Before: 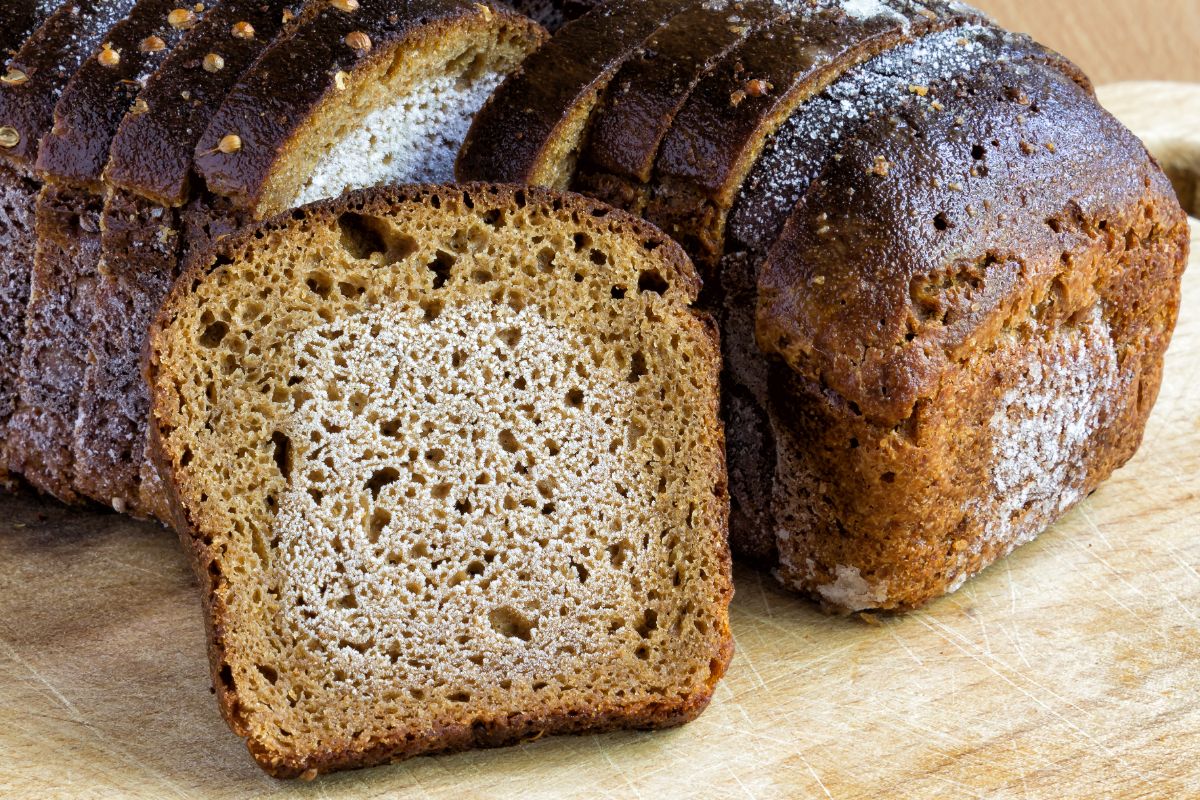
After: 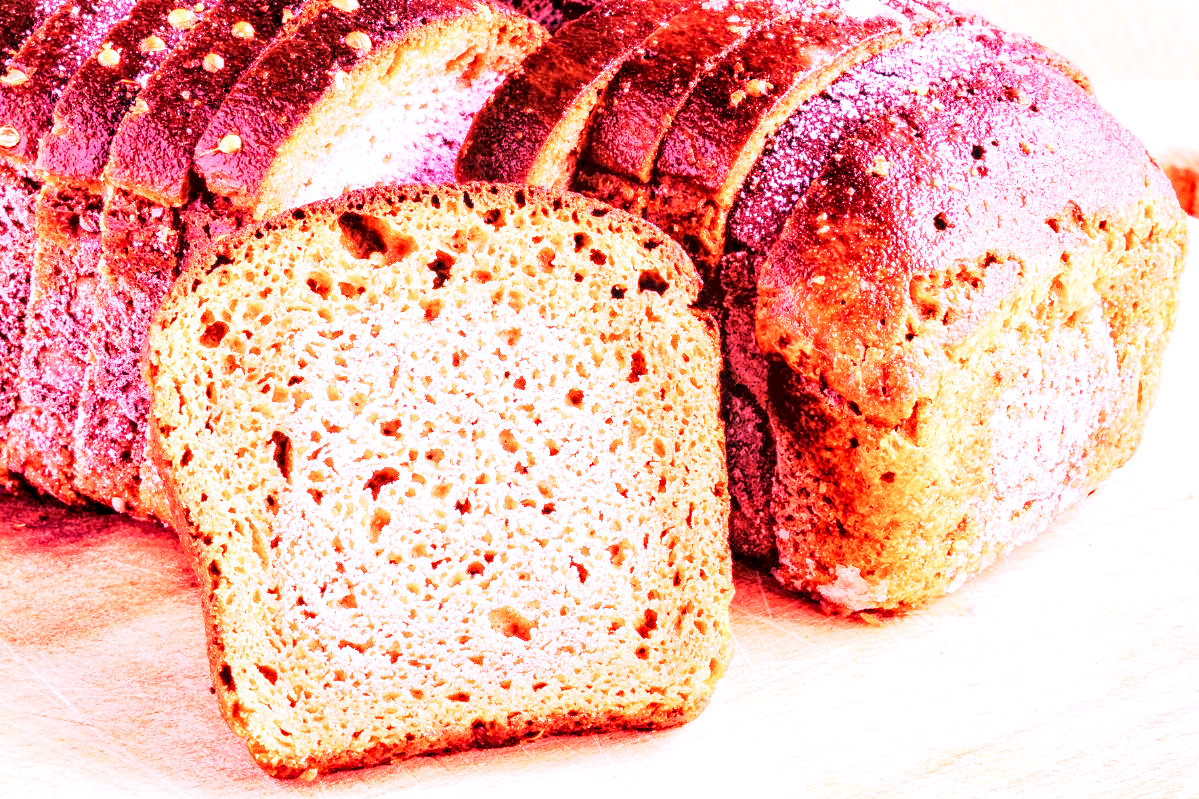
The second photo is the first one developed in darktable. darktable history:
white balance: red 4.26, blue 1.802
base curve: curves: ch0 [(0, 0) (0.088, 0.125) (0.176, 0.251) (0.354, 0.501) (0.613, 0.749) (1, 0.877)], preserve colors none
local contrast: highlights 40%, shadows 60%, detail 136%, midtone range 0.514
